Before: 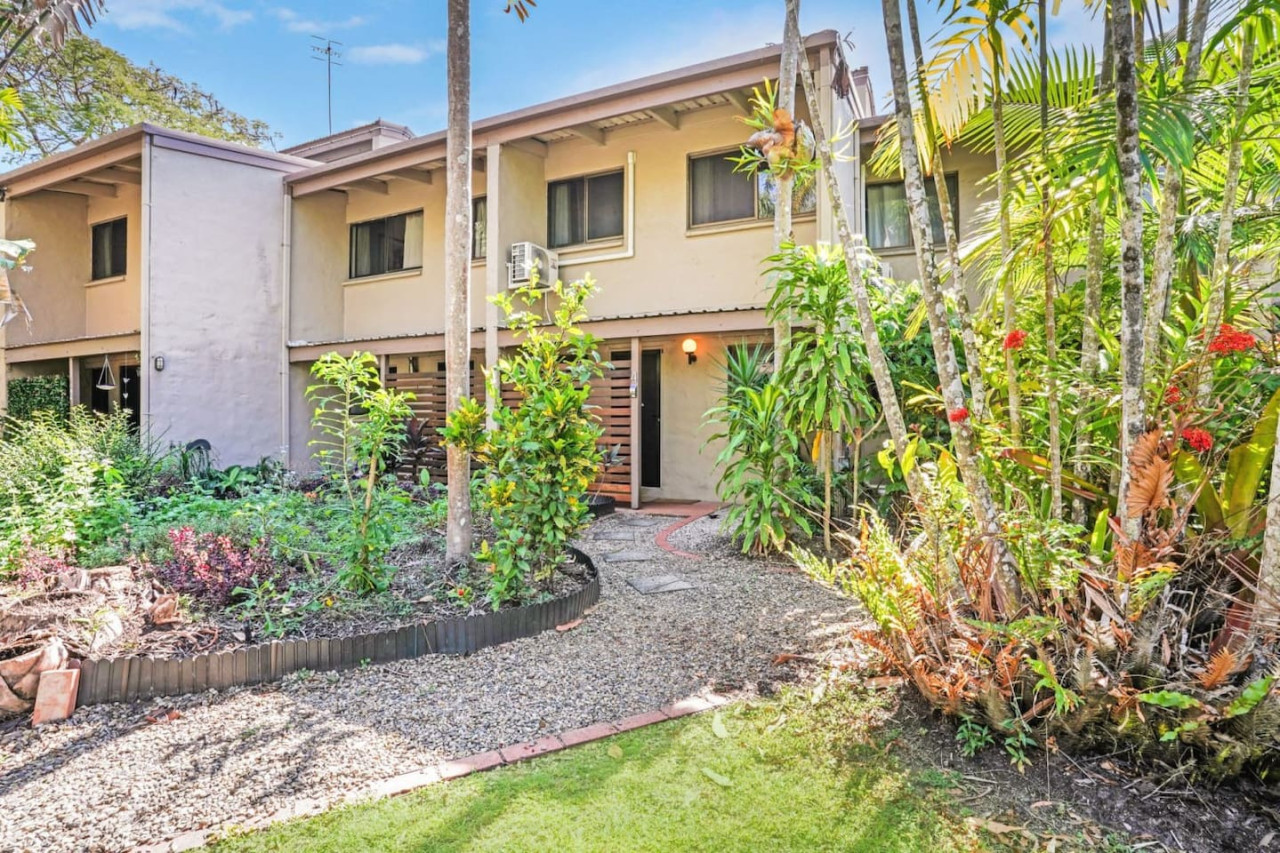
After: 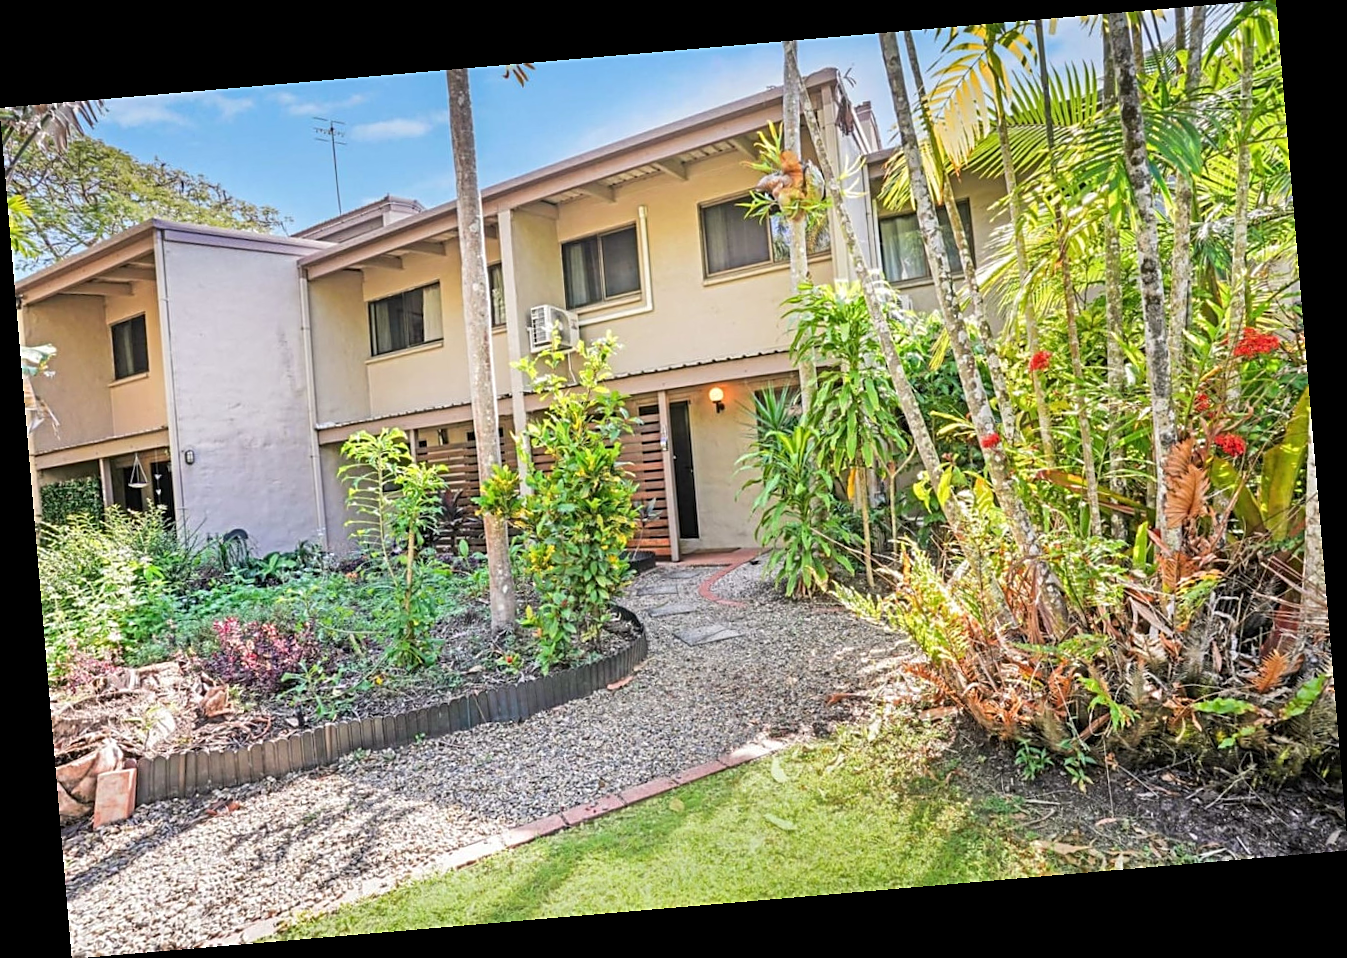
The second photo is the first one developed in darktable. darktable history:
sharpen: on, module defaults
rotate and perspective: rotation -4.86°, automatic cropping off
